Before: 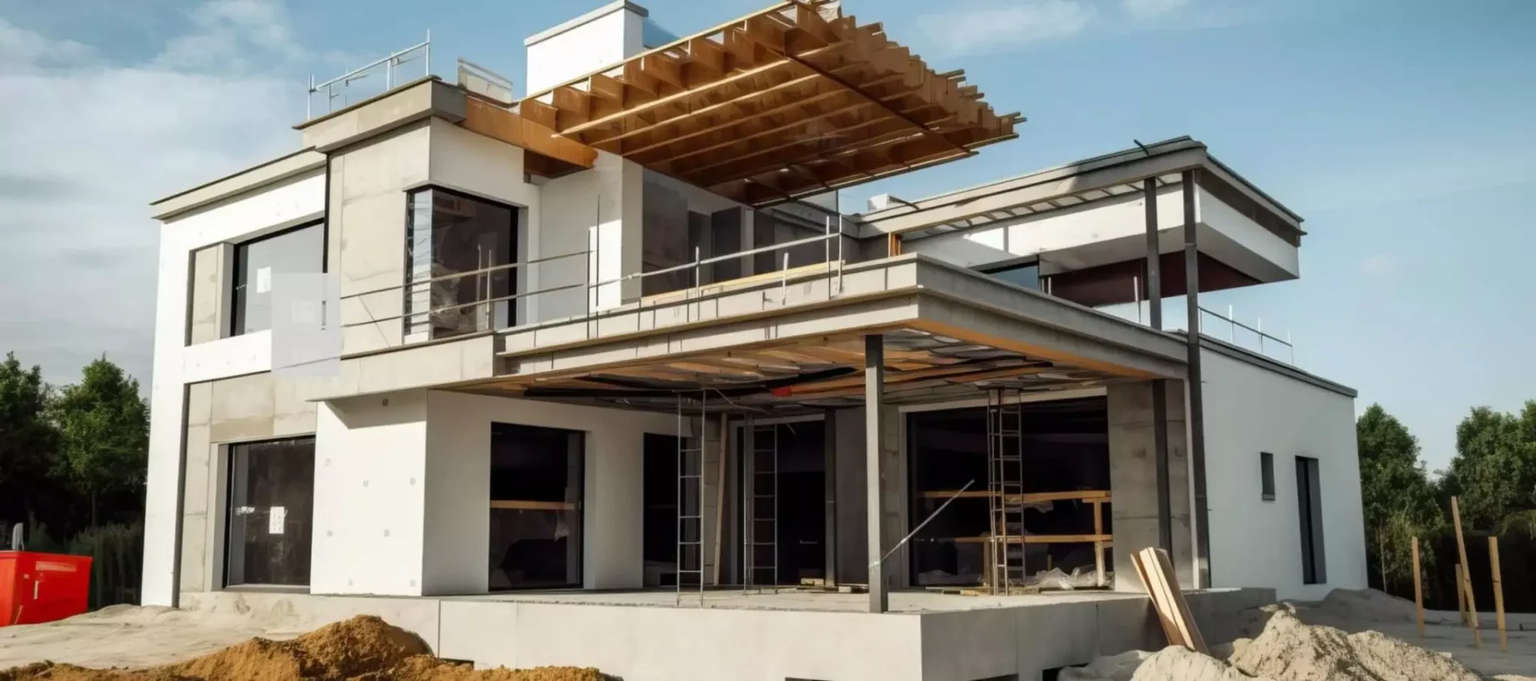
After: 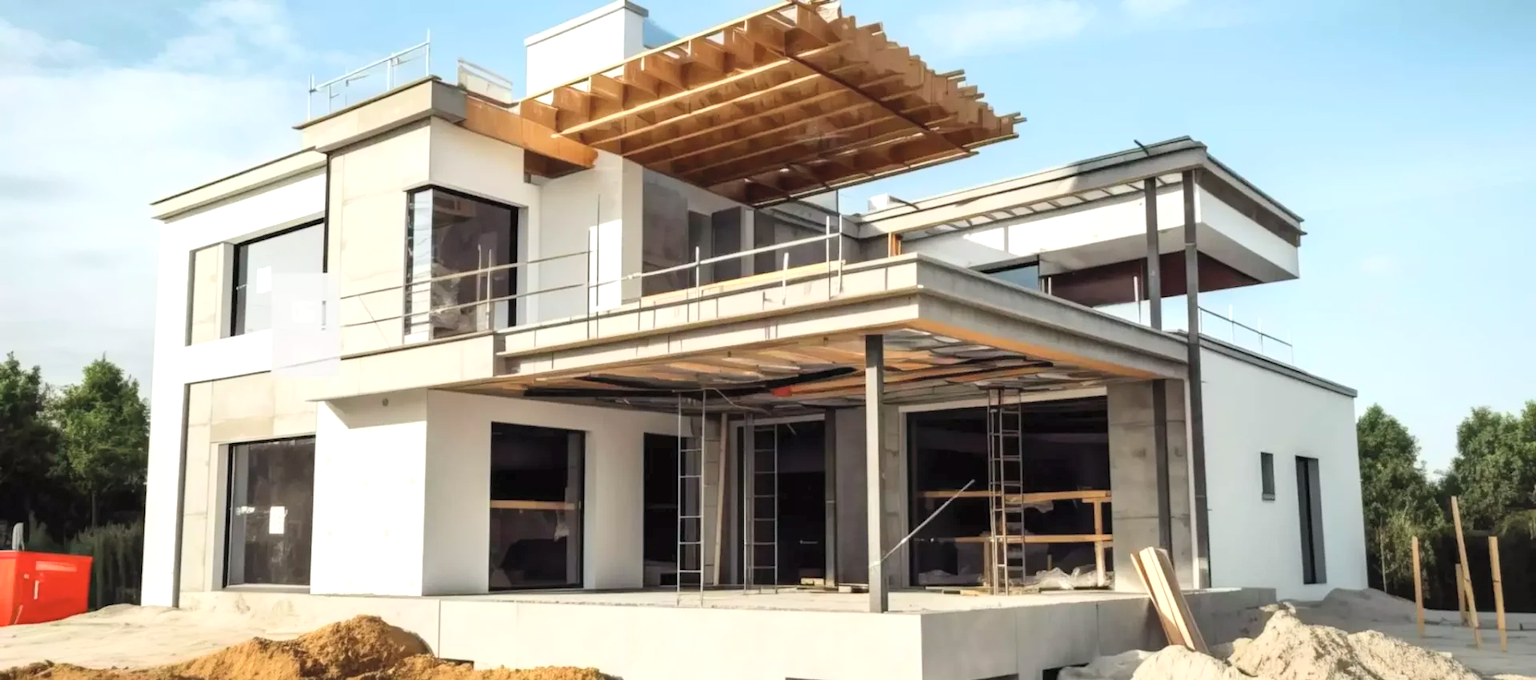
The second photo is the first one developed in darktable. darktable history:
exposure: black level correction 0, exposure 0.499 EV, compensate highlight preservation false
contrast brightness saturation: contrast 0.141, brightness 0.208
